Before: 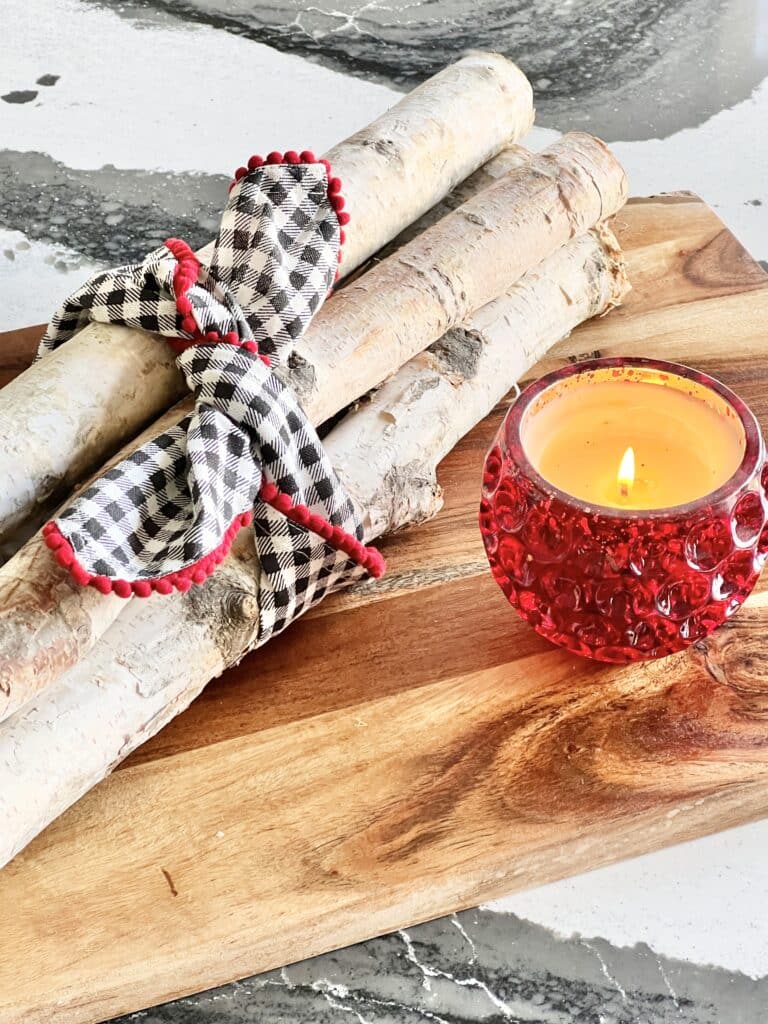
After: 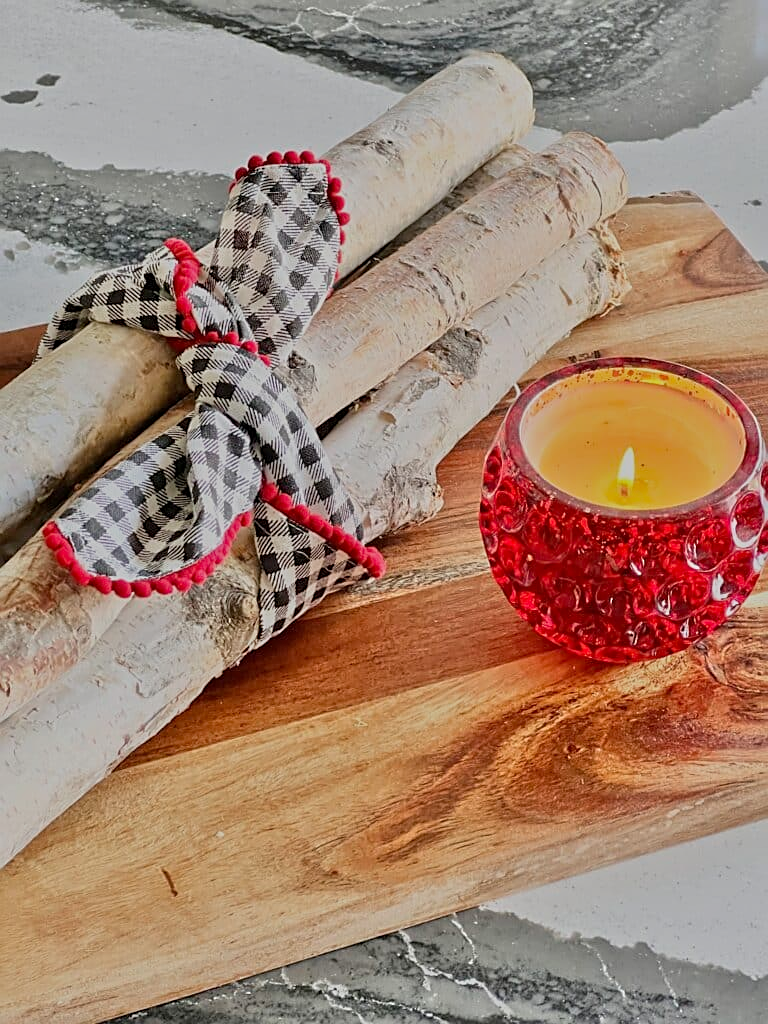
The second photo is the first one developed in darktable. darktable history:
sharpen: on, module defaults
tone equalizer: -8 EV -0.002 EV, -7 EV 0.005 EV, -6 EV -0.008 EV, -5 EV 0.007 EV, -4 EV -0.042 EV, -3 EV -0.233 EV, -2 EV -0.662 EV, -1 EV -0.983 EV, +0 EV -0.969 EV, smoothing diameter 2%, edges refinement/feathering 20, mask exposure compensation -1.57 EV, filter diffusion 5
